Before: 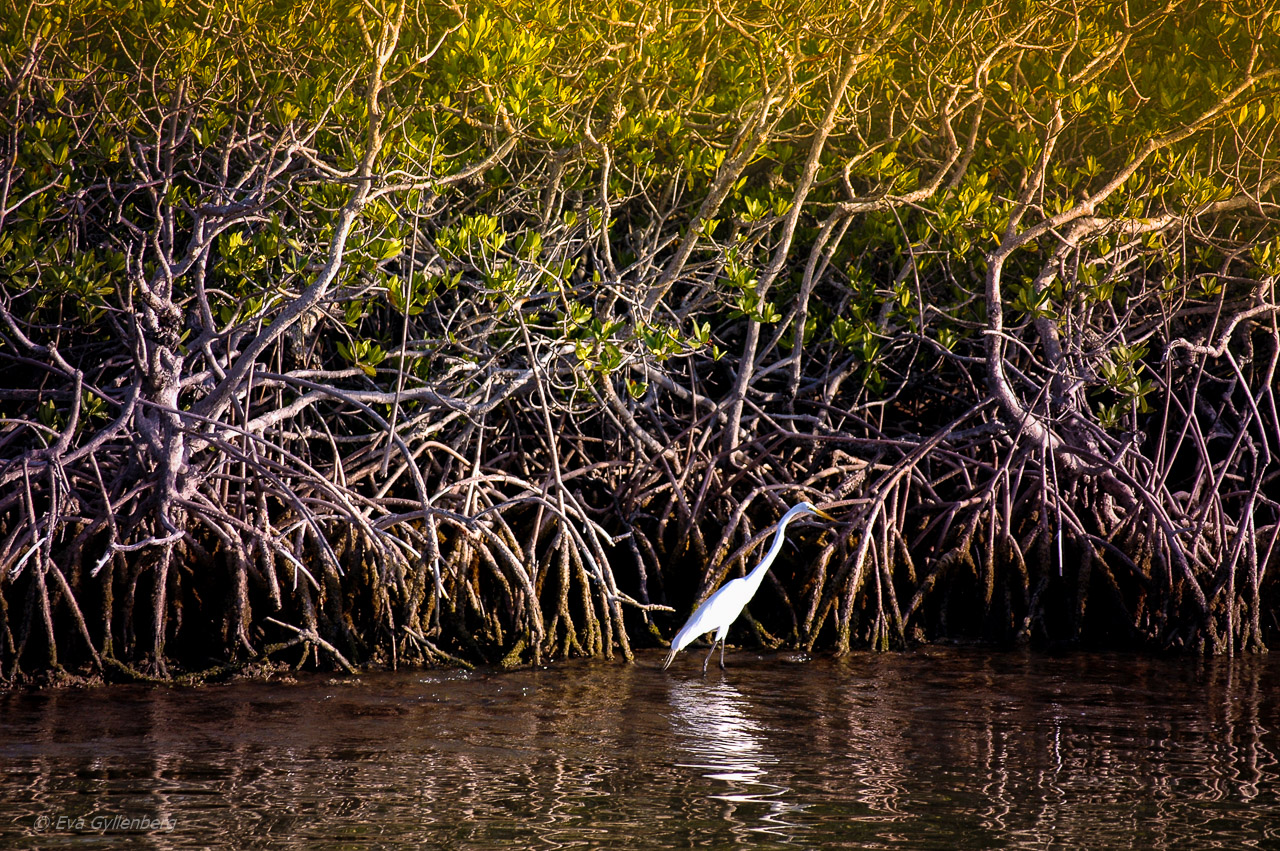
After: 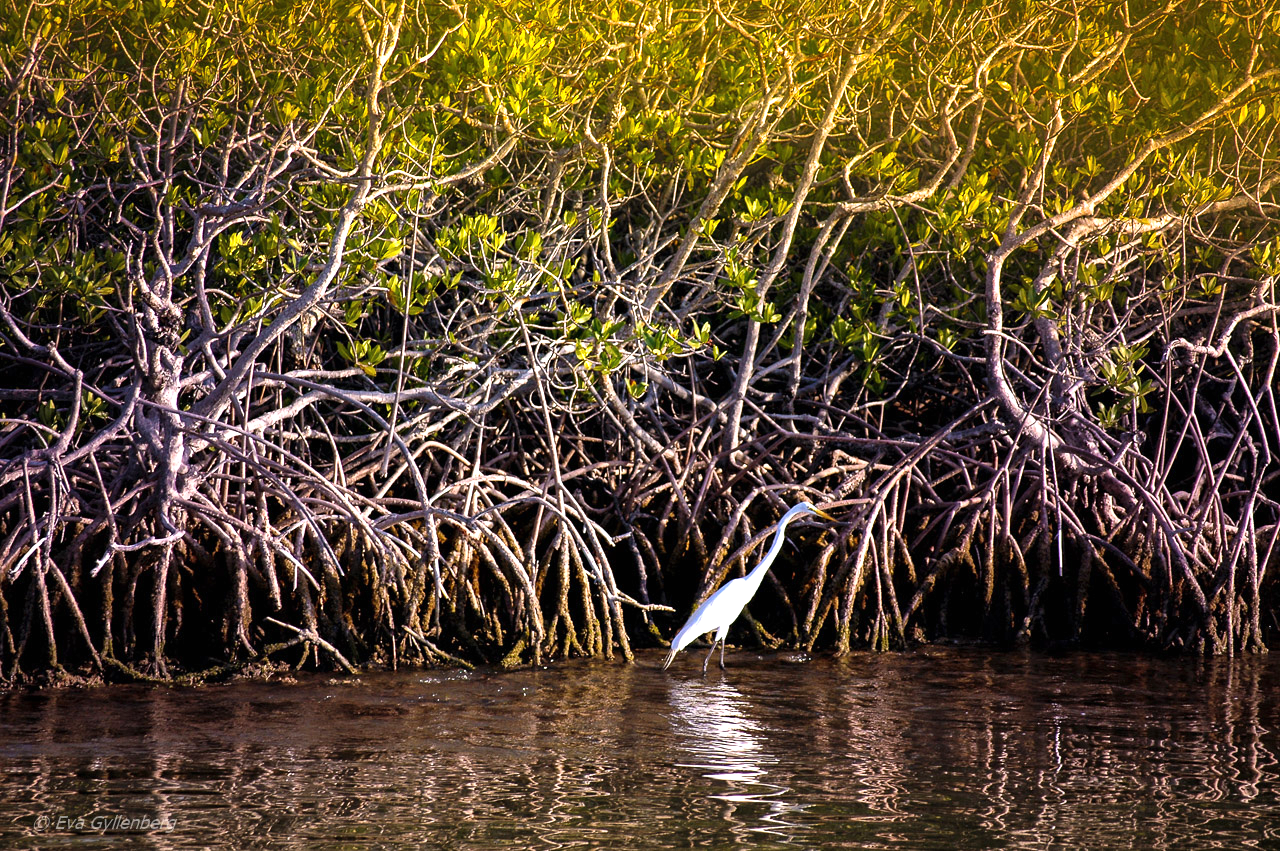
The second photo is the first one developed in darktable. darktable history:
shadows and highlights: radius 337.17, shadows 29.01, soften with gaussian
exposure: black level correction 0, exposure 0.5 EV, compensate highlight preservation false
